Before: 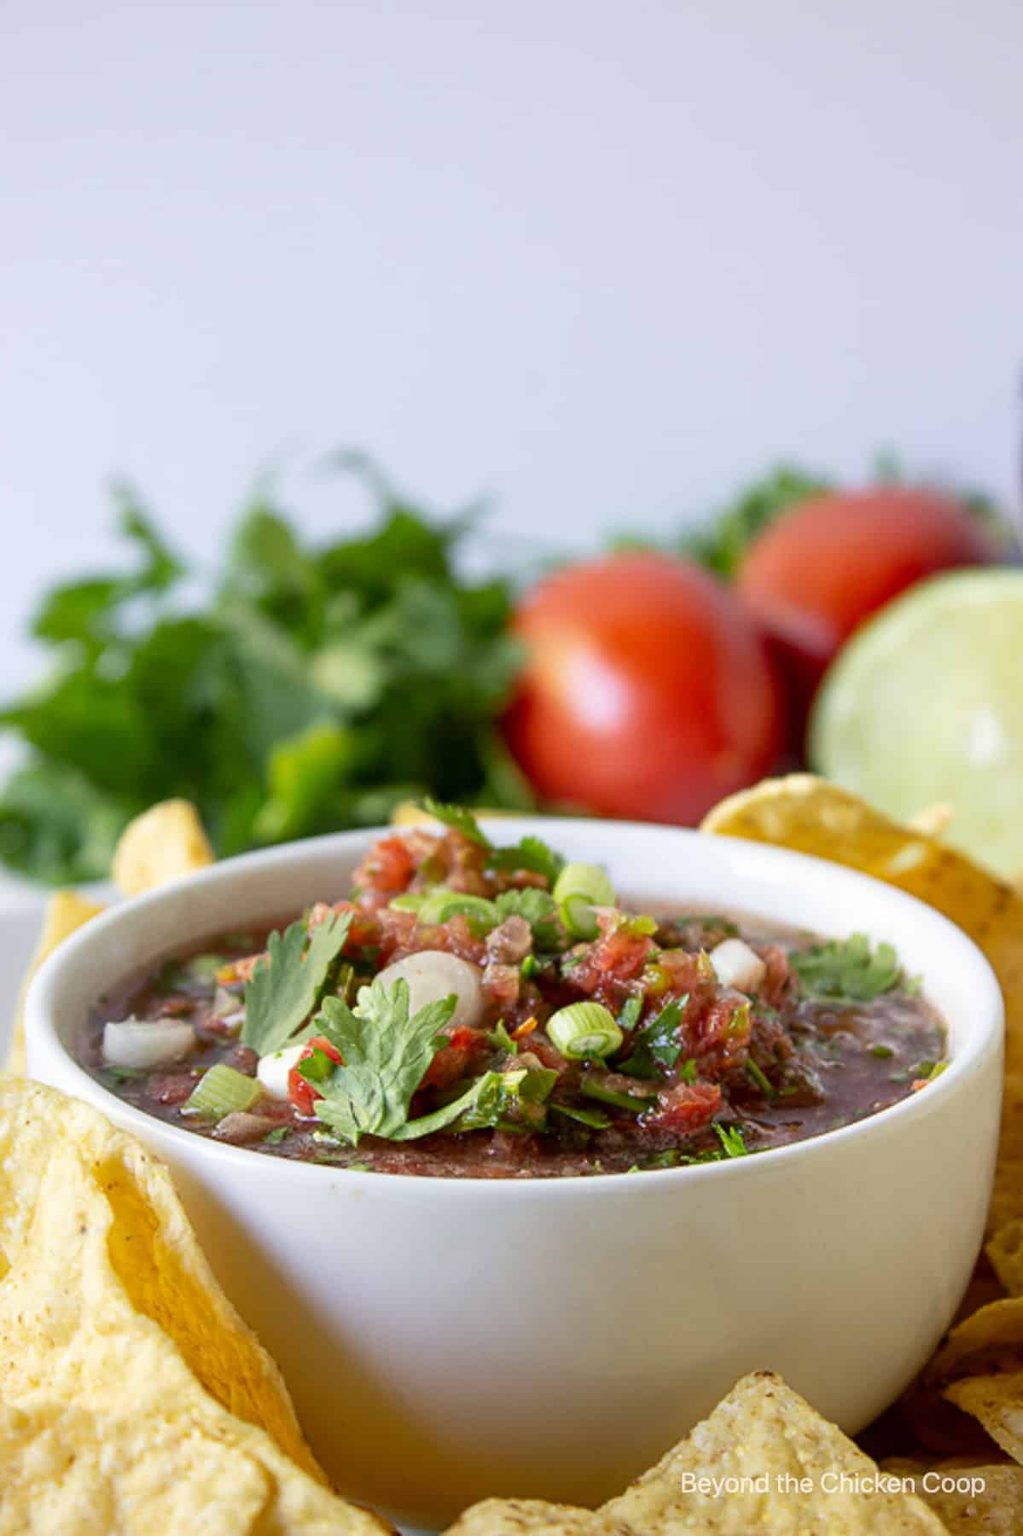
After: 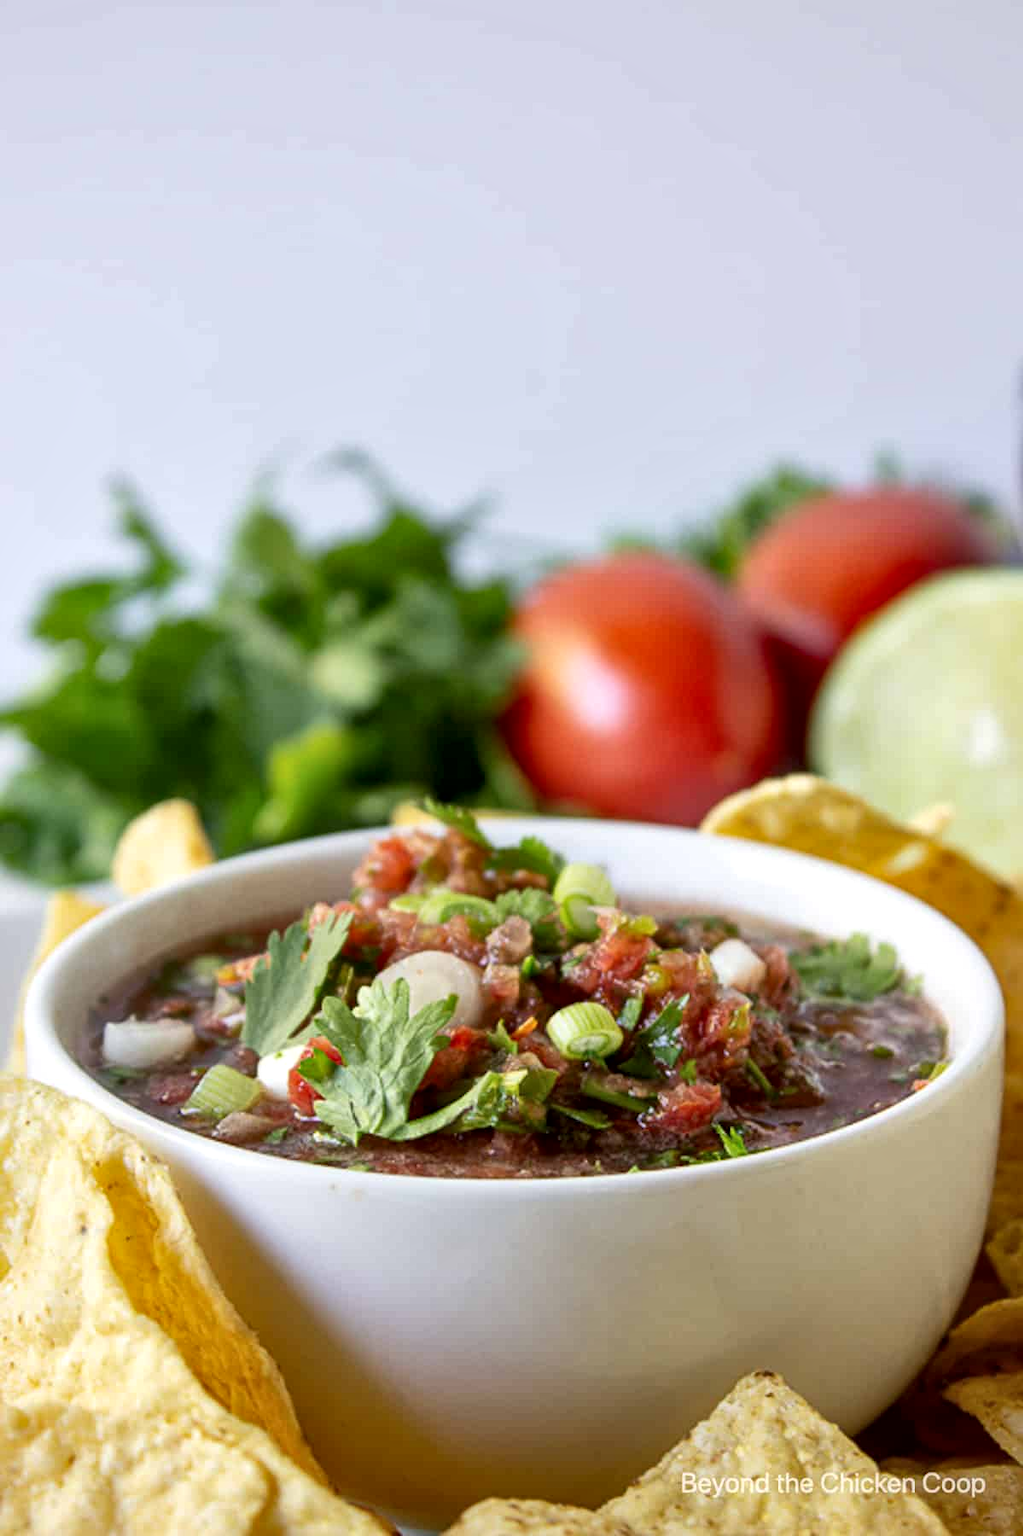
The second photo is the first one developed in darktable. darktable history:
local contrast: mode bilateral grid, contrast 21, coarseness 49, detail 141%, midtone range 0.2
